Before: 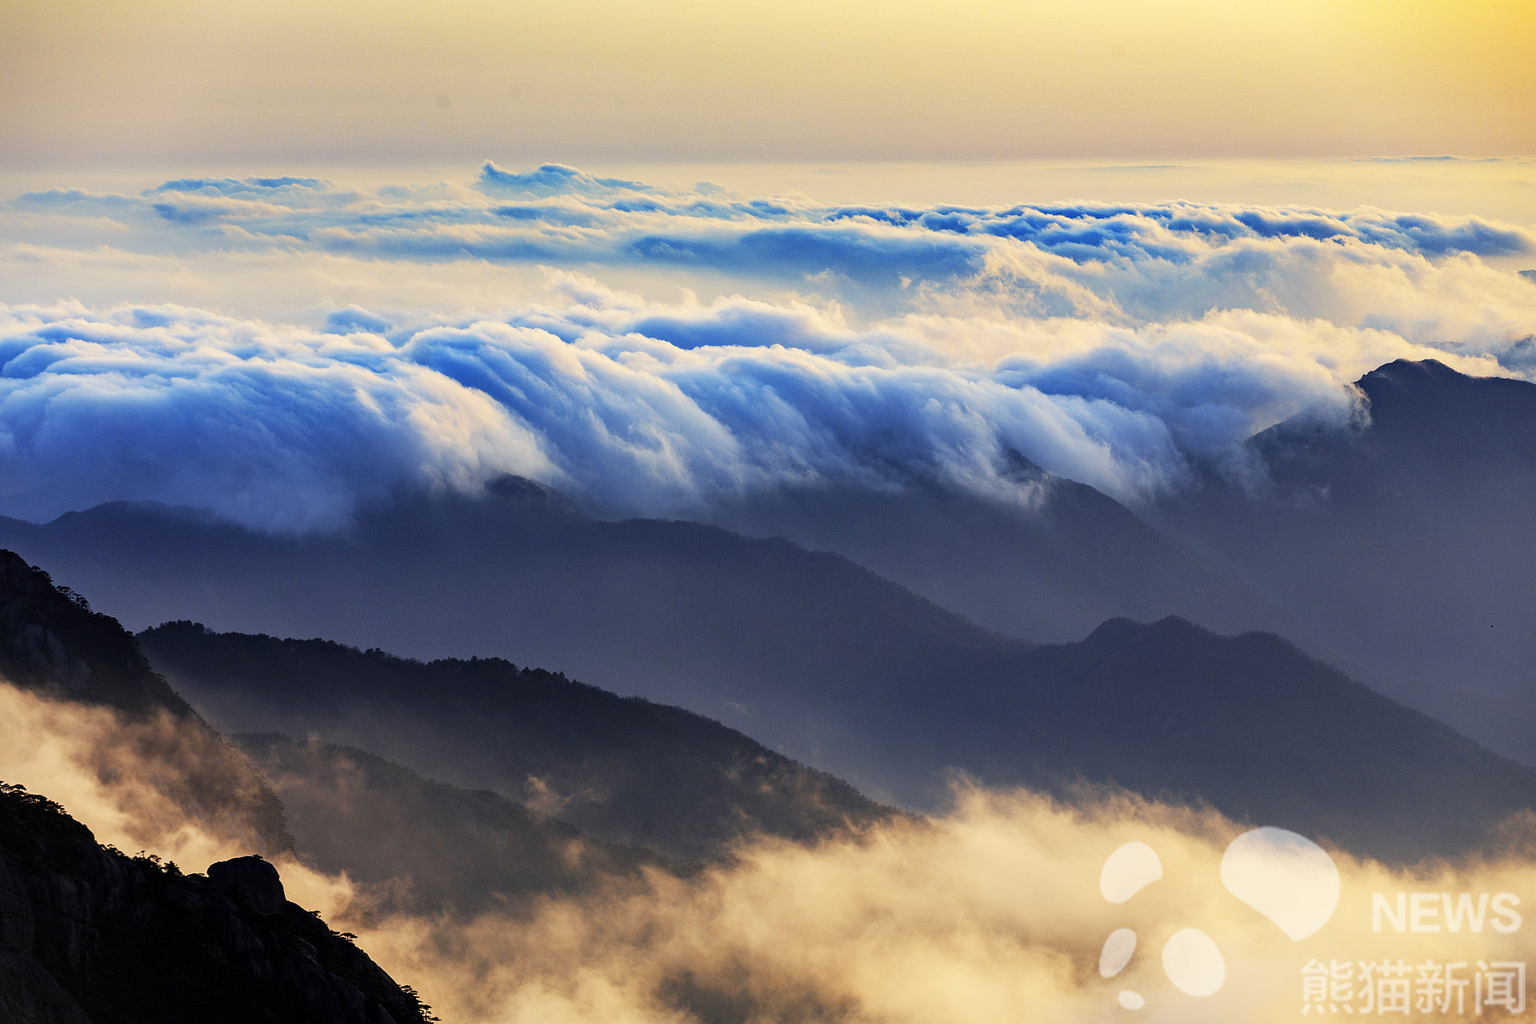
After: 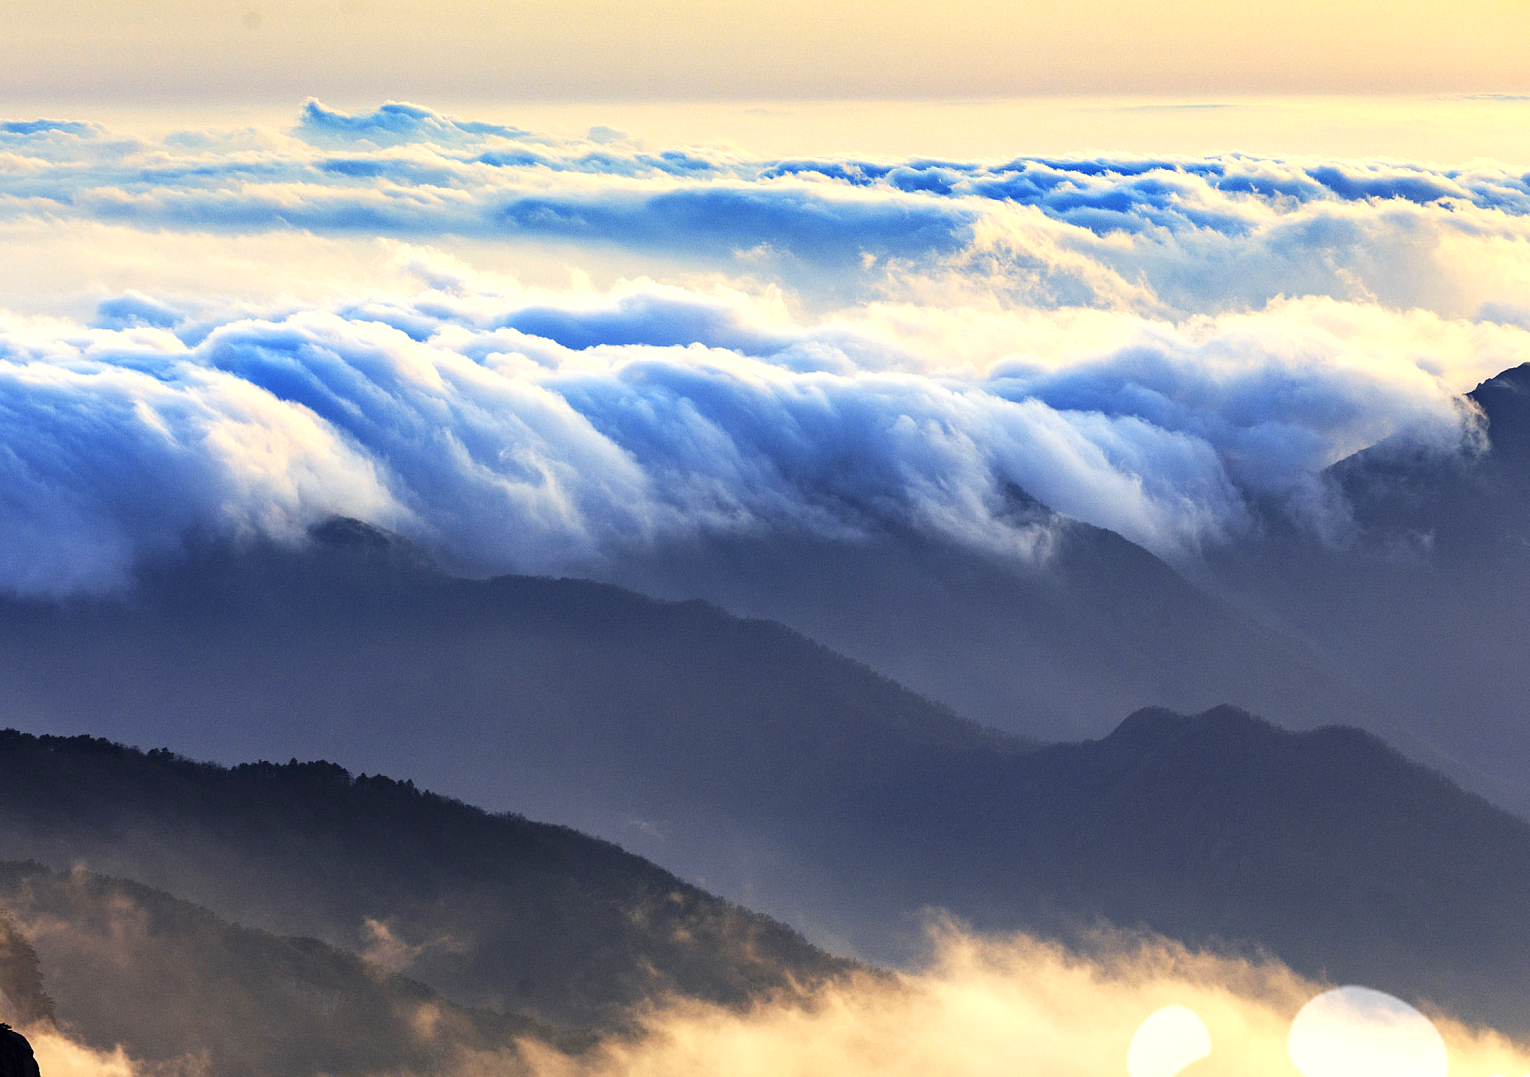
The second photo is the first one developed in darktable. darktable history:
tone equalizer: edges refinement/feathering 500, mask exposure compensation -1.57 EV, preserve details no
exposure: black level correction 0.001, exposure 0.499 EV, compensate exposure bias true, compensate highlight preservation false
crop: left 16.594%, top 8.498%, right 8.679%, bottom 12.584%
